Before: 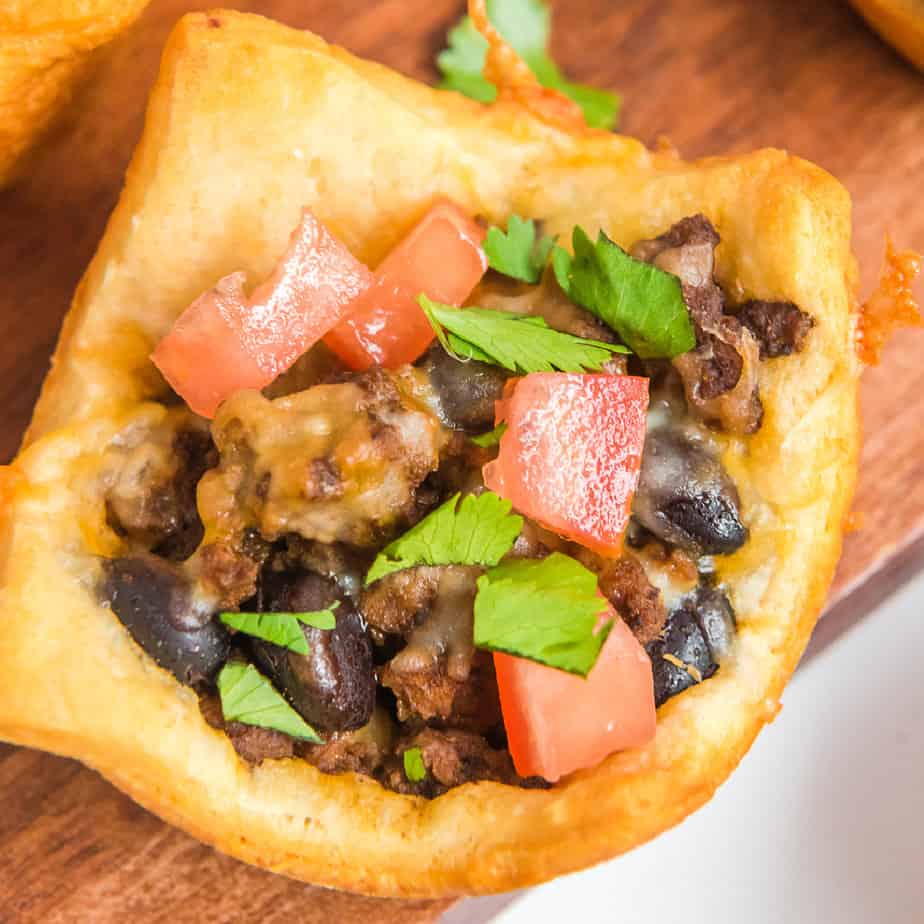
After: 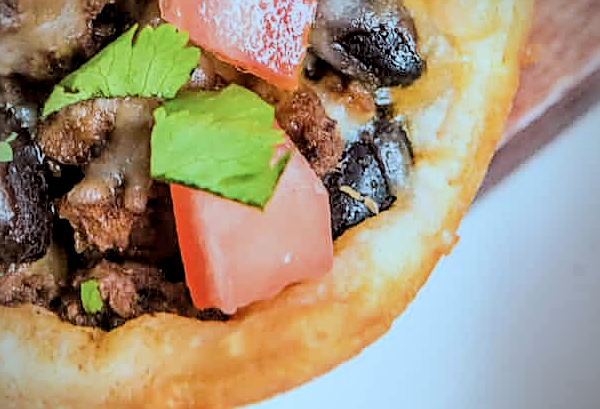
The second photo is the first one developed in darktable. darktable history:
crop and rotate: left 35.034%, top 50.65%, bottom 5%
vignetting: on, module defaults
local contrast: detail 130%
sharpen: radius 1.931
color correction: highlights a* -9.85, highlights b* -21.42
filmic rgb: black relative exposure -5.02 EV, white relative exposure 3.97 EV, hardness 2.89, contrast 1.194, iterations of high-quality reconstruction 0
